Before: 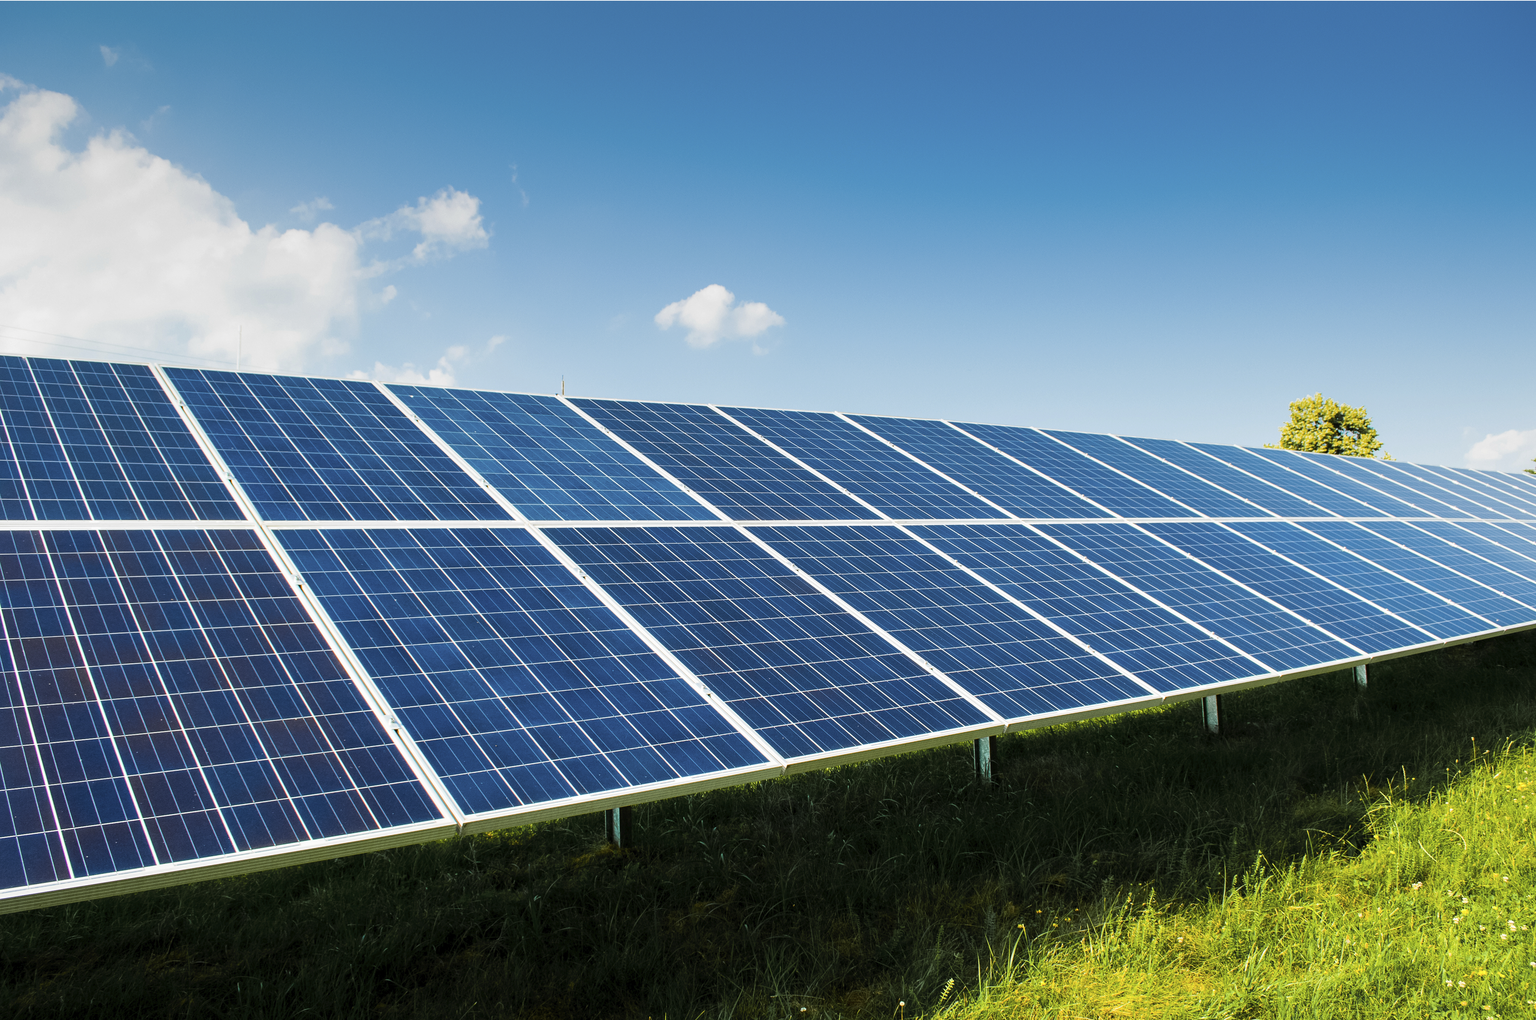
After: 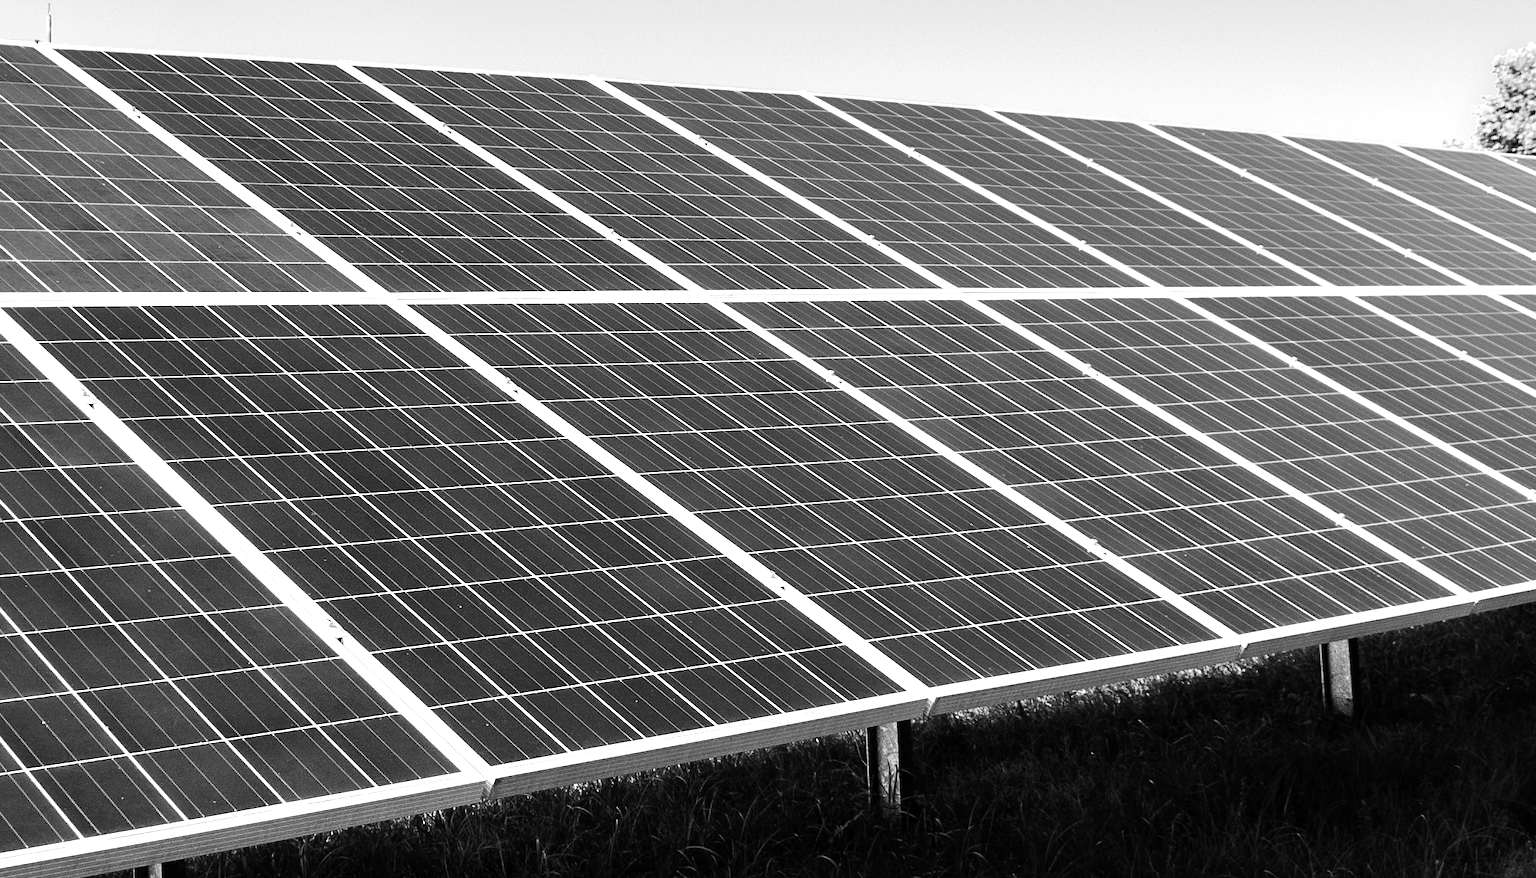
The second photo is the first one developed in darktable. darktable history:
exposure: exposure -0.041 EV, compensate highlight preservation false
crop: left 35.03%, top 36.625%, right 14.663%, bottom 20.057%
tone equalizer: -8 EV -0.75 EV, -7 EV -0.7 EV, -6 EV -0.6 EV, -5 EV -0.4 EV, -3 EV 0.4 EV, -2 EV 0.6 EV, -1 EV 0.7 EV, +0 EV 0.75 EV, edges refinement/feathering 500, mask exposure compensation -1.57 EV, preserve details no
monochrome: size 1
